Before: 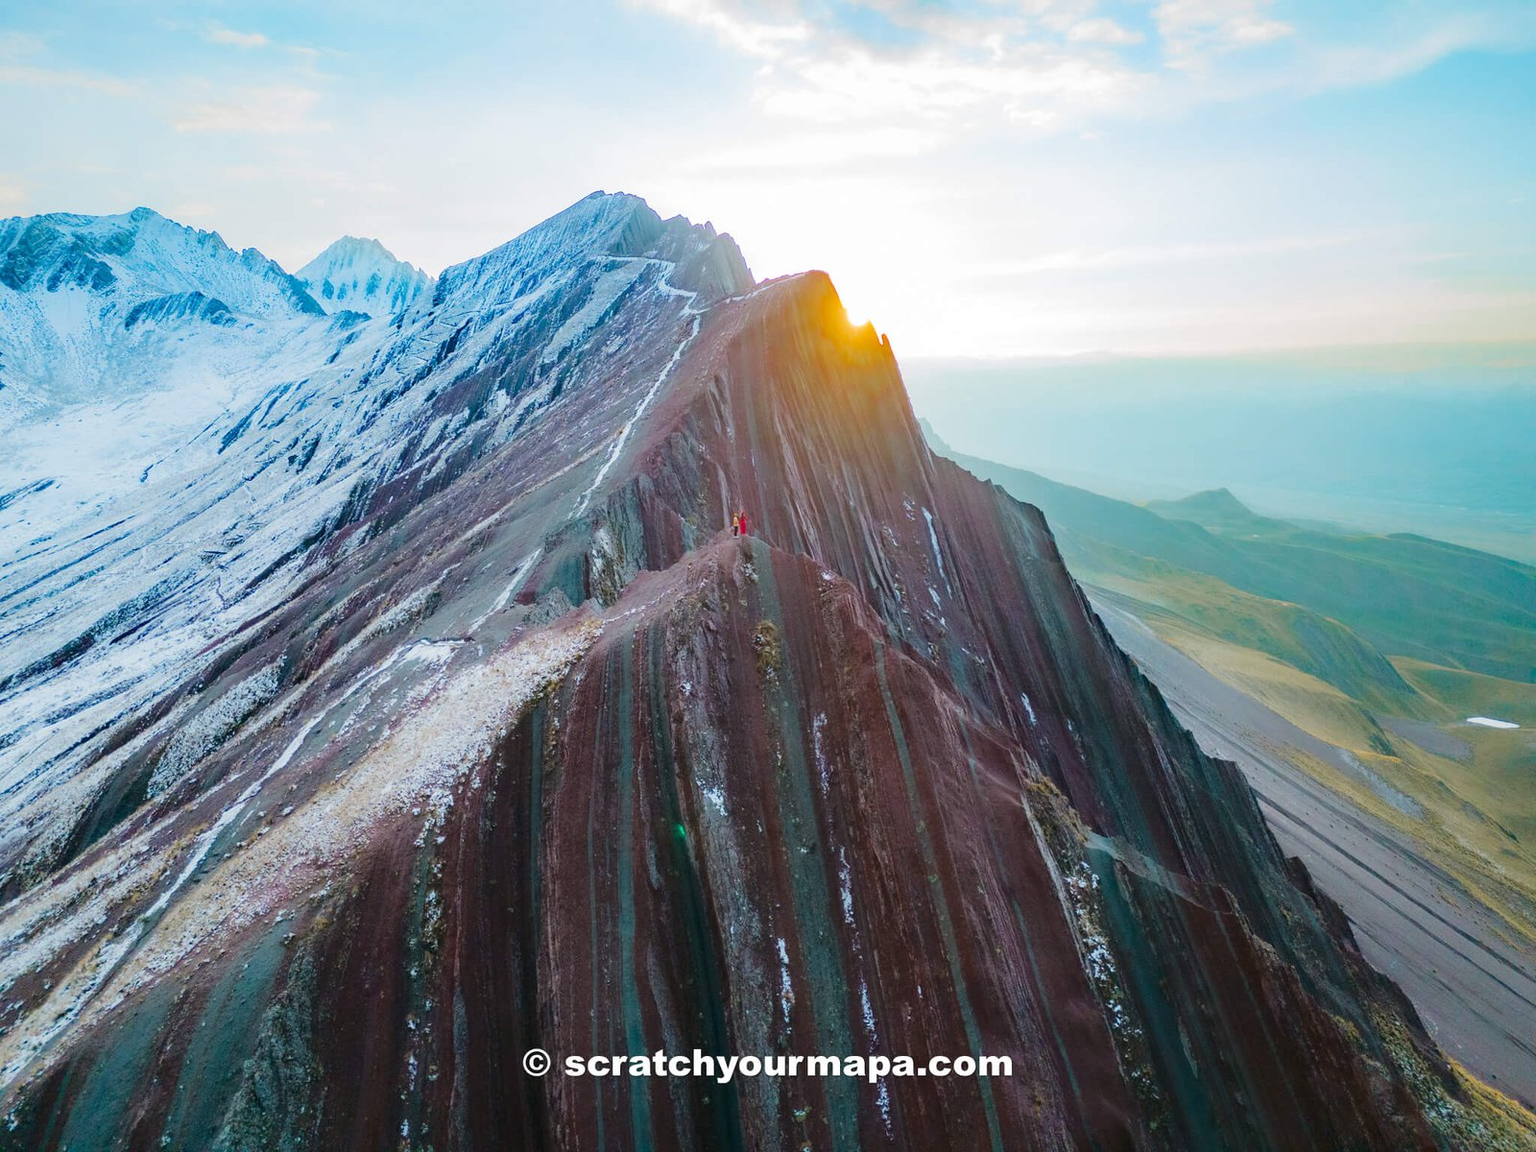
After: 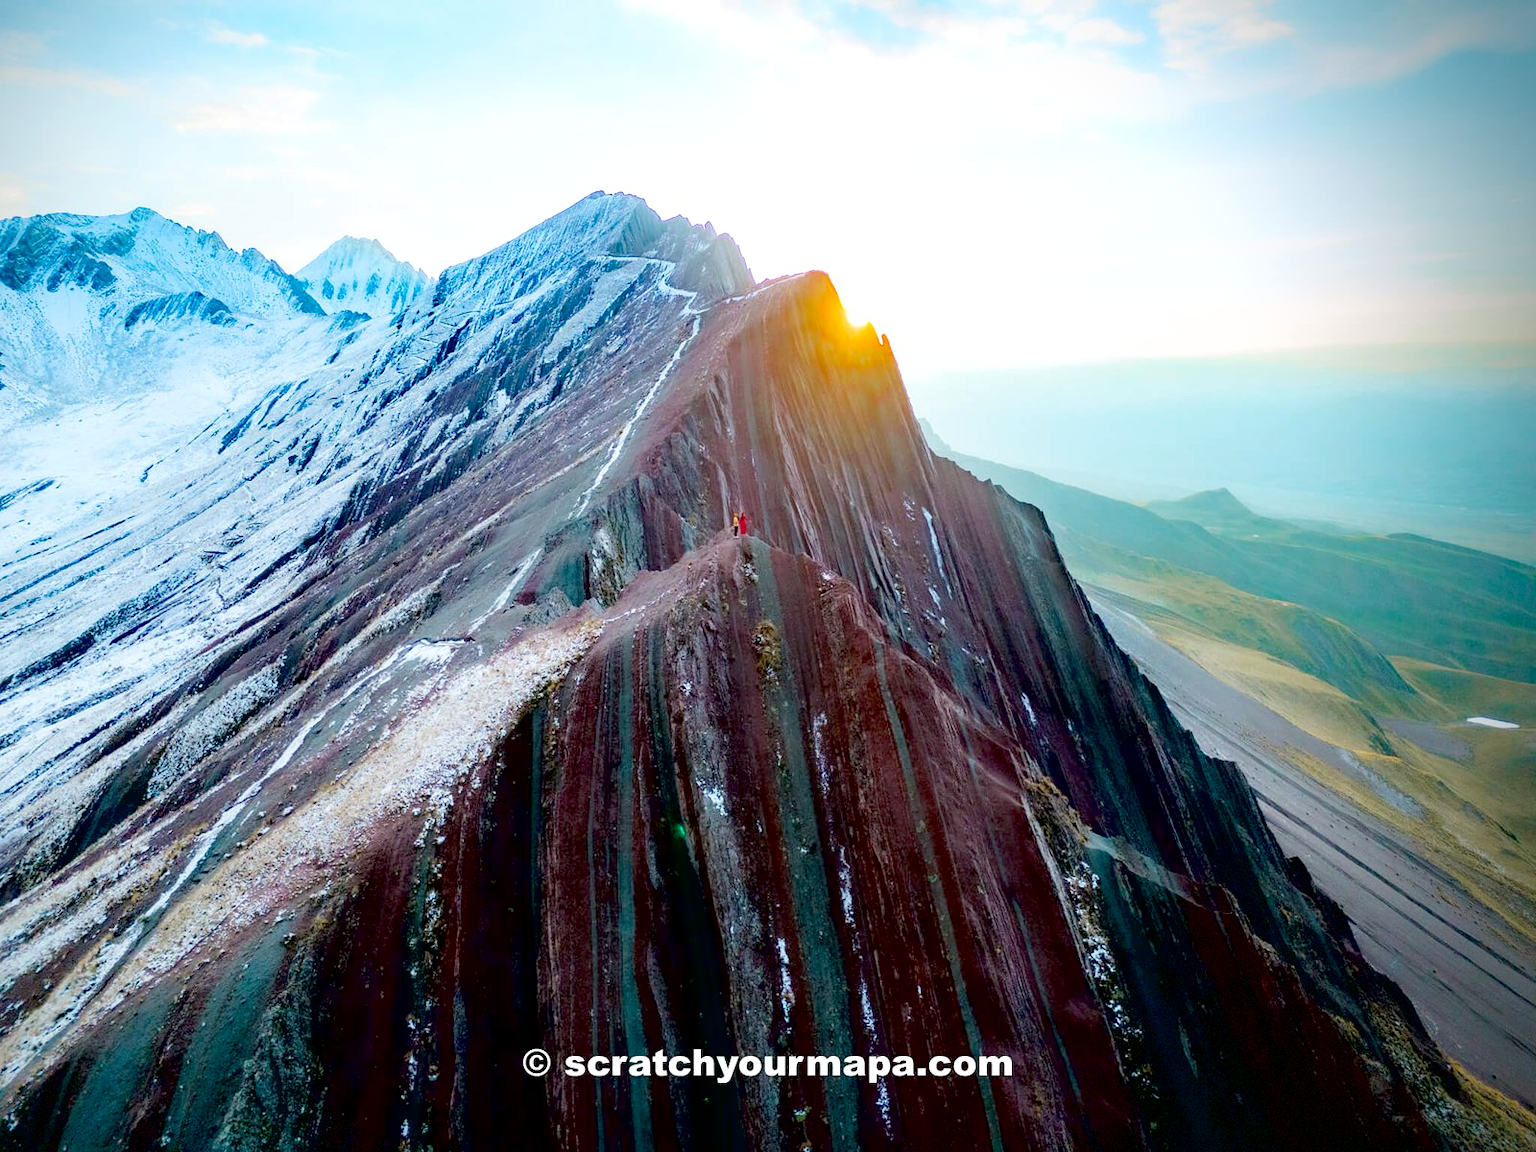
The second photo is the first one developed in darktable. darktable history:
shadows and highlights: shadows -12.44, white point adjustment 3.95, highlights 26.94, highlights color adjustment 42.2%
exposure: black level correction 0.027, exposure 0.181 EV, compensate highlight preservation false
vignetting: fall-off radius 60.87%, brightness -0.638, saturation -0.013, center (-0.148, 0.018), dithering 8-bit output
